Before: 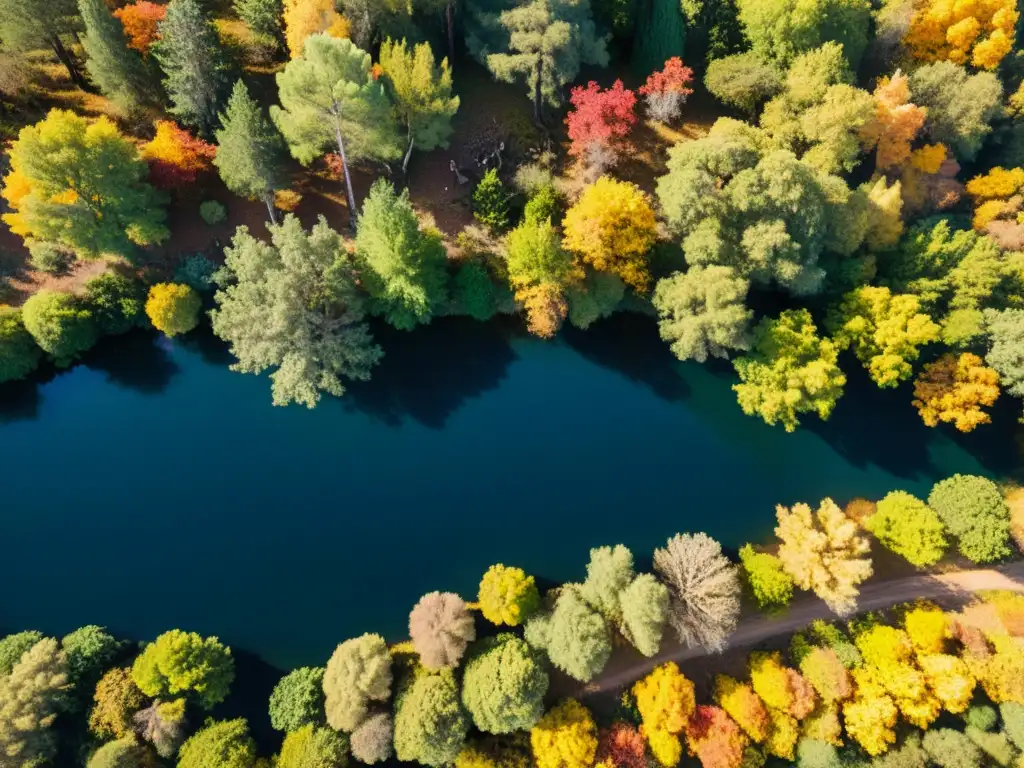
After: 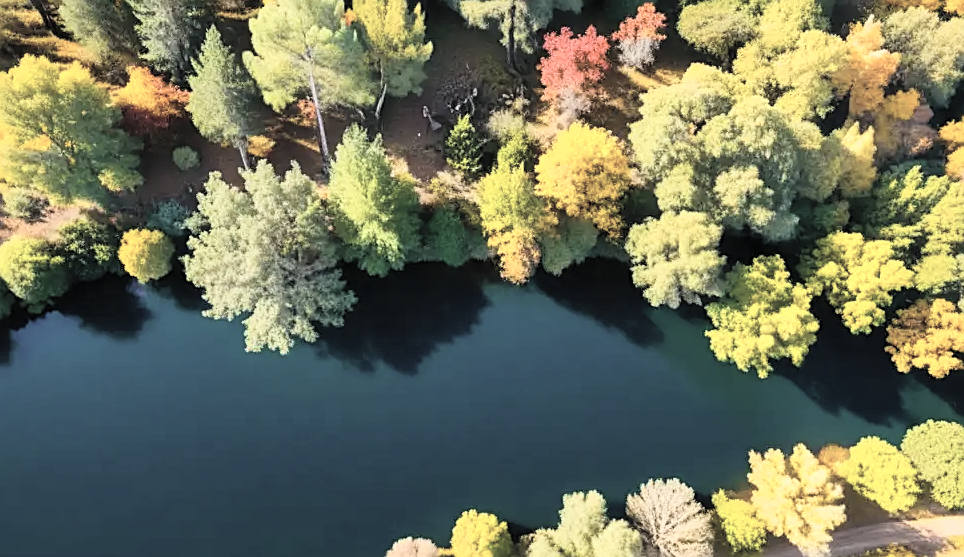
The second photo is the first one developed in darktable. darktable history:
color balance rgb: power › luminance -3.945%, power › hue 144.59°, perceptual saturation grading › global saturation 40.034%
crop: left 2.695%, top 7.072%, right 3.119%, bottom 20.323%
sharpen: on, module defaults
contrast brightness saturation: brightness 0.18, saturation -0.503
tone curve: curves: ch0 [(0, 0) (0.051, 0.03) (0.096, 0.071) (0.243, 0.246) (0.461, 0.515) (0.605, 0.692) (0.761, 0.85) (0.881, 0.933) (1, 0.984)]; ch1 [(0, 0) (0.1, 0.038) (0.318, 0.243) (0.431, 0.384) (0.488, 0.475) (0.499, 0.499) (0.534, 0.546) (0.567, 0.592) (0.601, 0.632) (0.734, 0.809) (1, 1)]; ch2 [(0, 0) (0.297, 0.257) (0.414, 0.379) (0.453, 0.45) (0.479, 0.483) (0.504, 0.499) (0.52, 0.519) (0.541, 0.554) (0.614, 0.652) (0.817, 0.874) (1, 1)]
